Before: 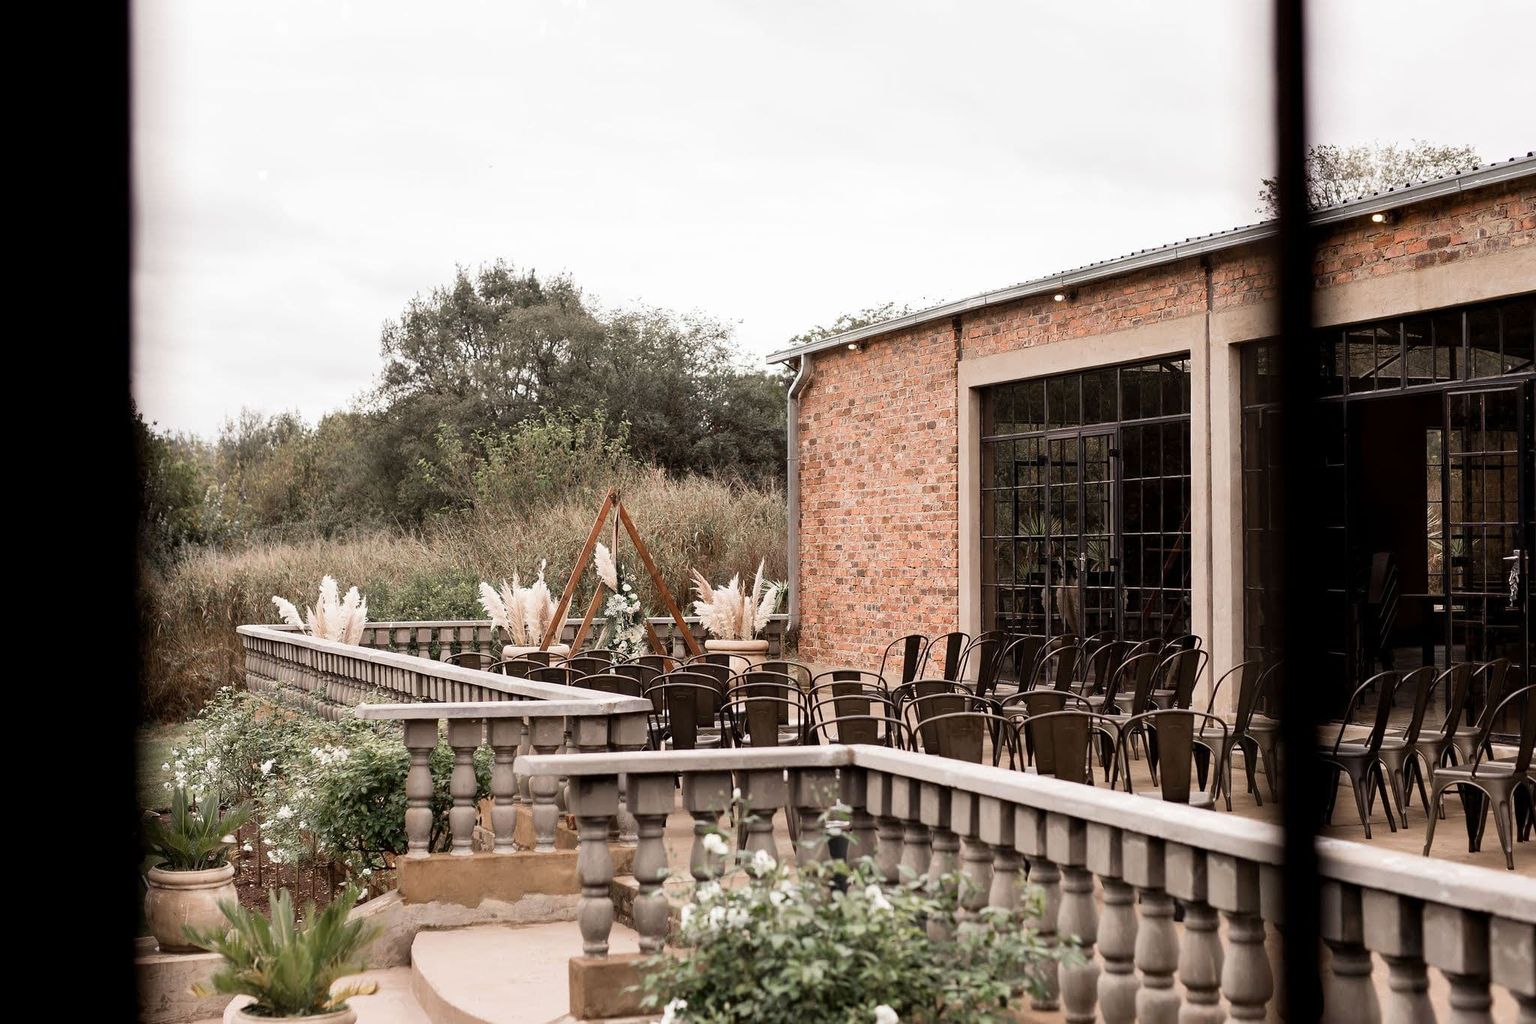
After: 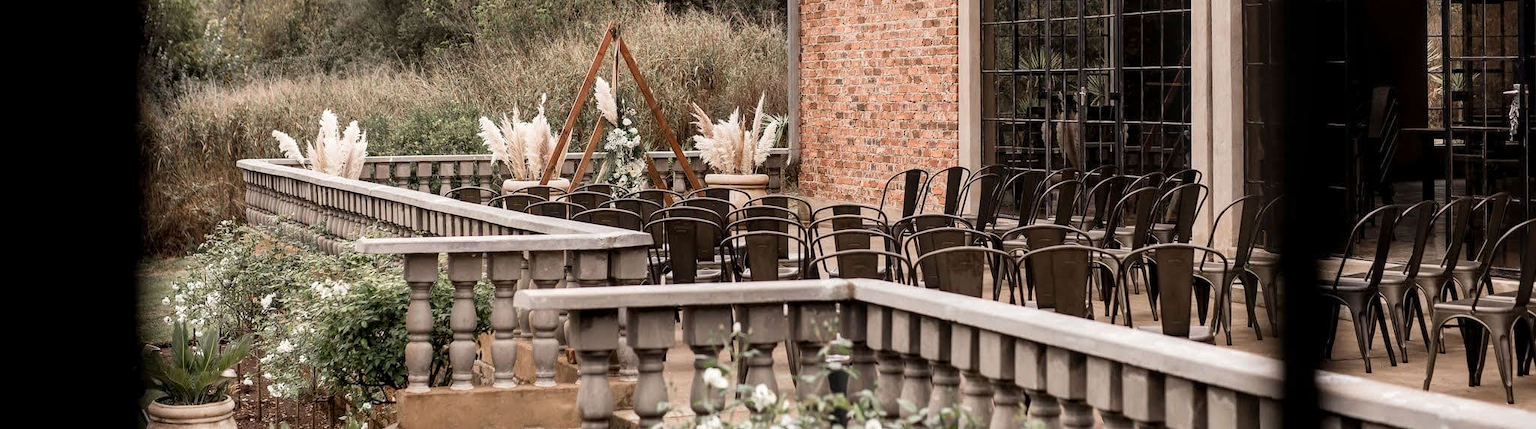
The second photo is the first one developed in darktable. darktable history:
crop: top 45.551%, bottom 12.262%
shadows and highlights: shadows 20.55, highlights -20.99, soften with gaussian
local contrast: on, module defaults
